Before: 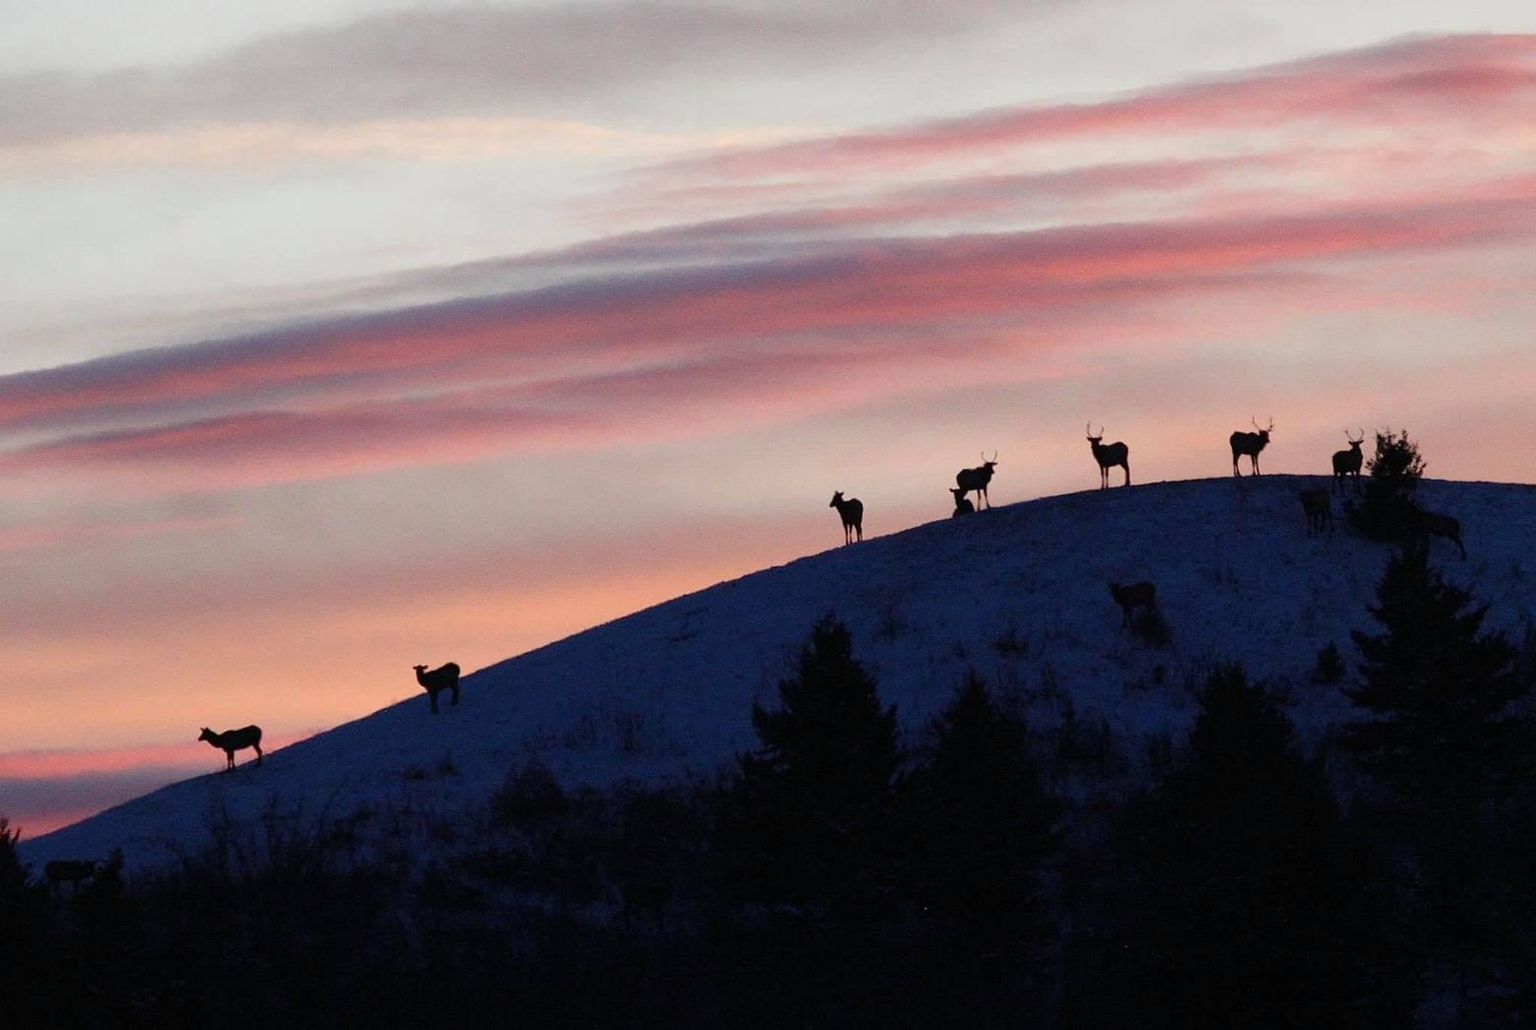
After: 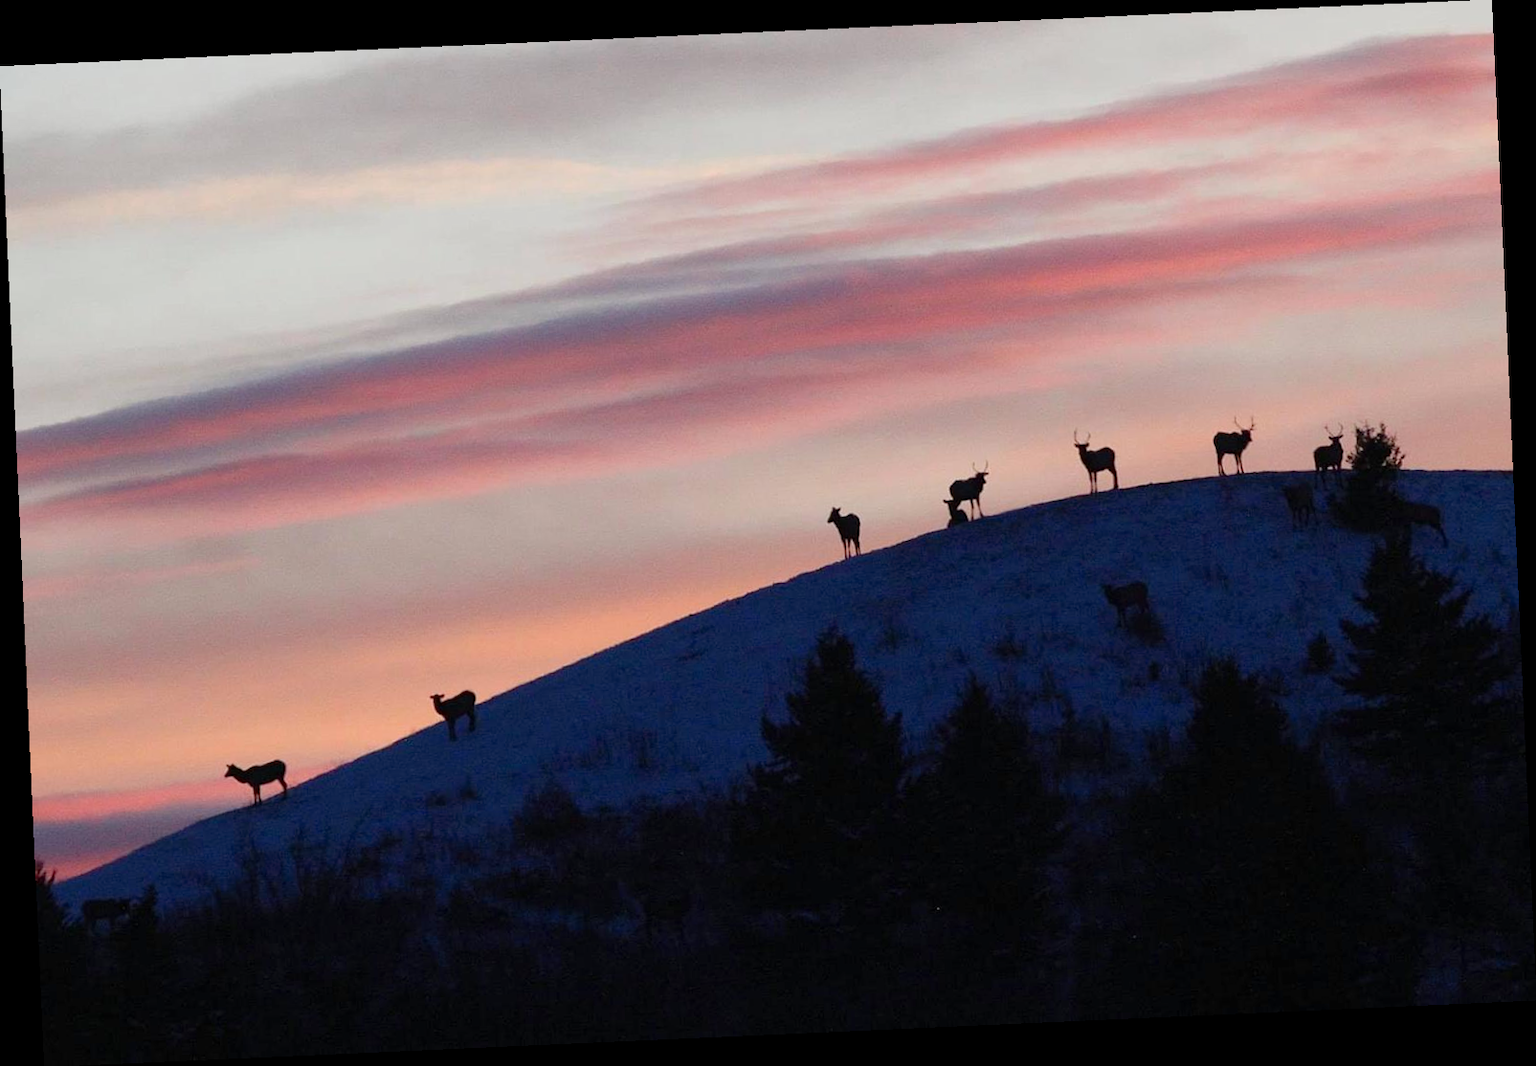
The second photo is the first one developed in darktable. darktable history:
rotate and perspective: rotation -2.56°, automatic cropping off
levels: levels [0, 0.478, 1]
exposure: exposure -0.153 EV, compensate highlight preservation false
